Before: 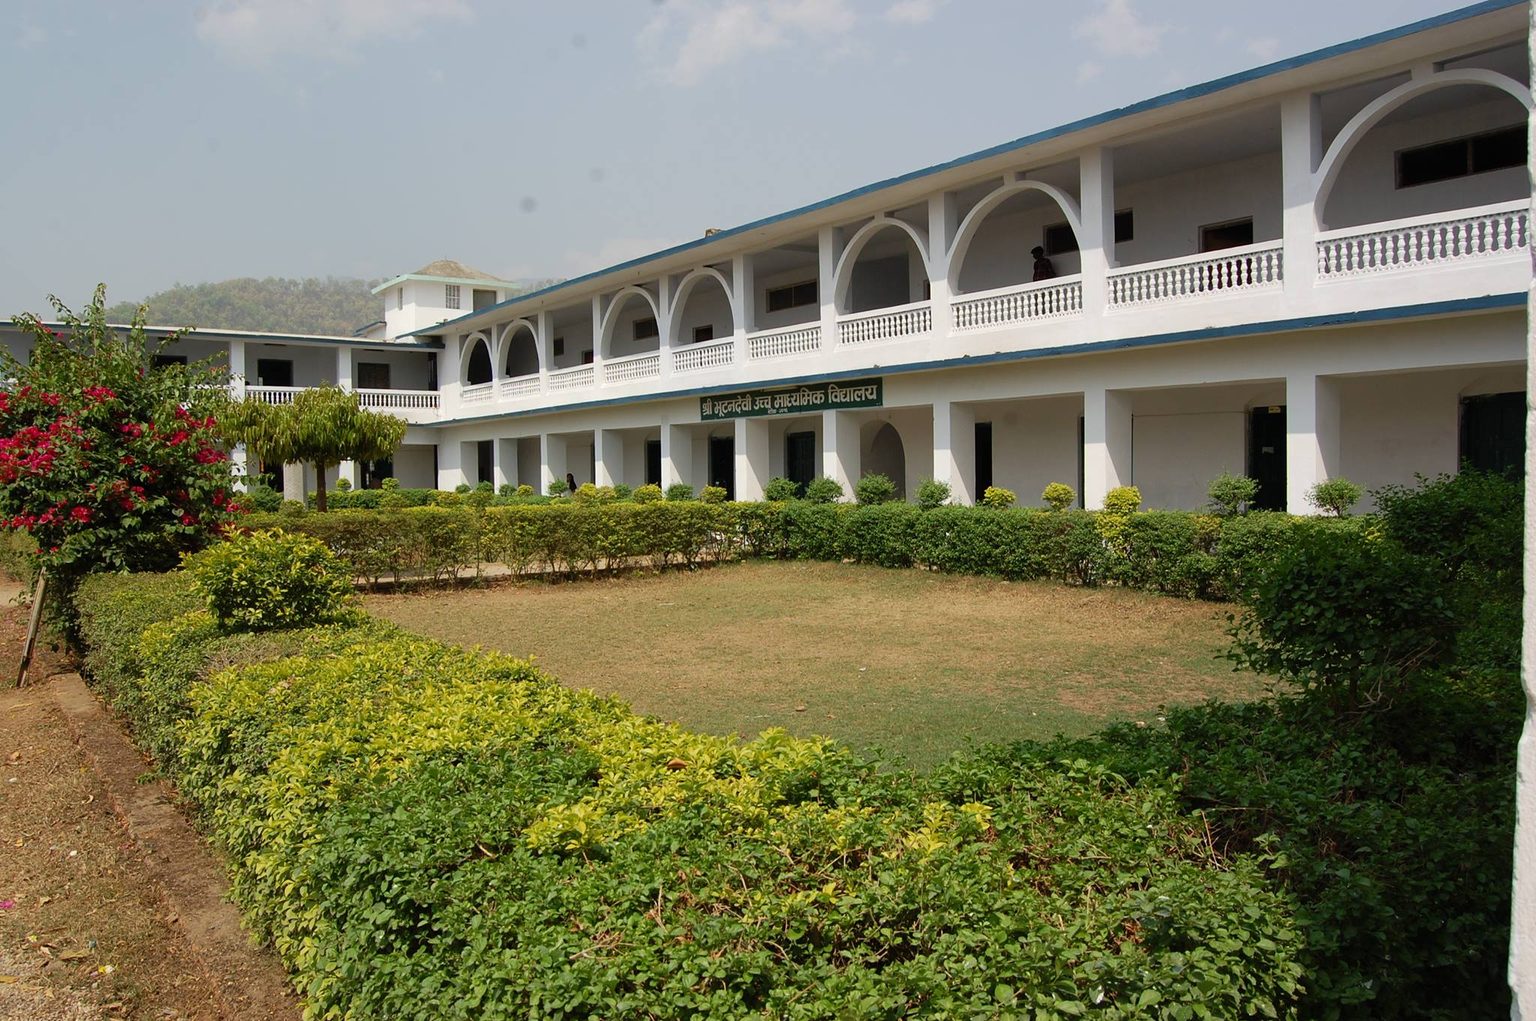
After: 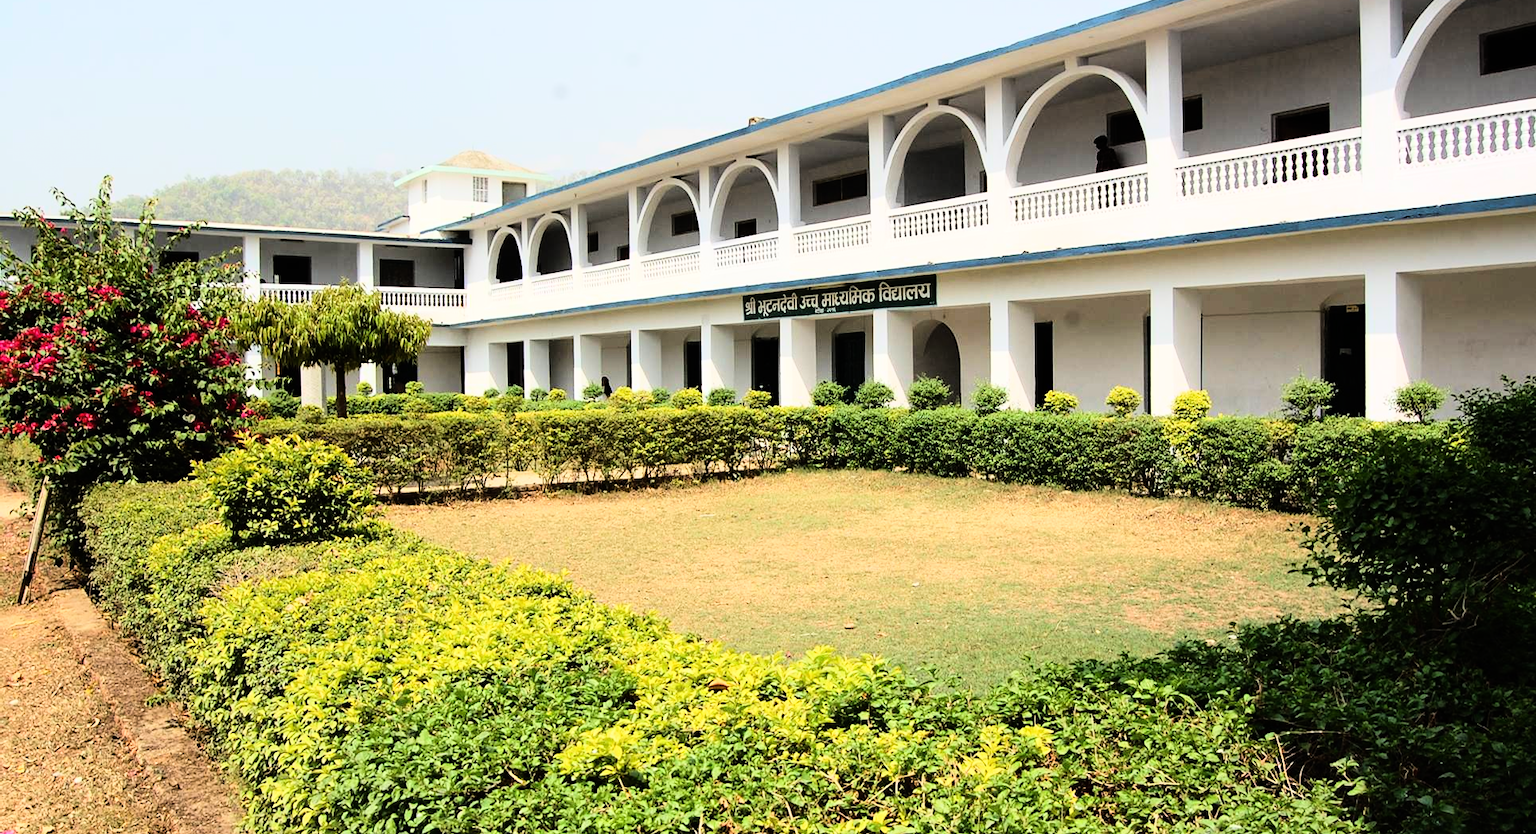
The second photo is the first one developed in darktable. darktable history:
rgb curve: curves: ch0 [(0, 0) (0.21, 0.15) (0.24, 0.21) (0.5, 0.75) (0.75, 0.96) (0.89, 0.99) (1, 1)]; ch1 [(0, 0.02) (0.21, 0.13) (0.25, 0.2) (0.5, 0.67) (0.75, 0.9) (0.89, 0.97) (1, 1)]; ch2 [(0, 0.02) (0.21, 0.13) (0.25, 0.2) (0.5, 0.67) (0.75, 0.9) (0.89, 0.97) (1, 1)], compensate middle gray true
crop and rotate: angle 0.03°, top 11.643%, right 5.651%, bottom 11.189%
base curve: curves: ch0 [(0, 0) (0.262, 0.32) (0.722, 0.705) (1, 1)]
